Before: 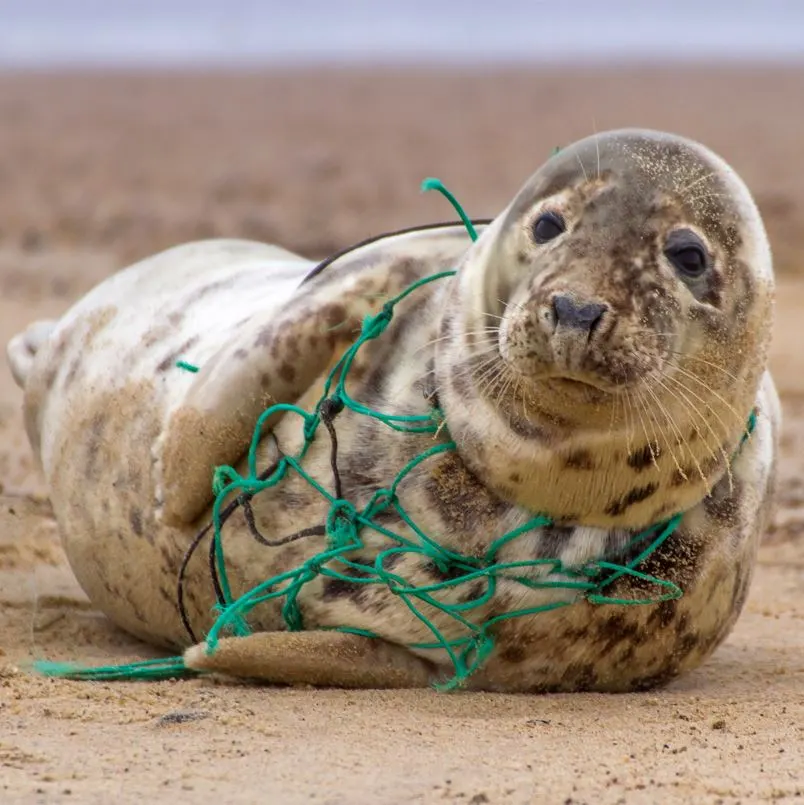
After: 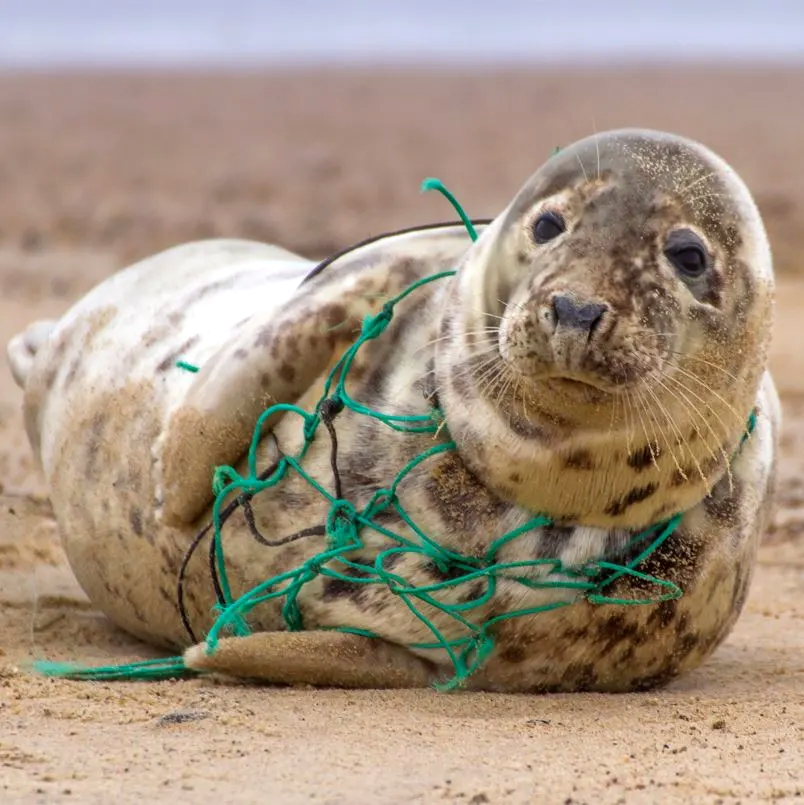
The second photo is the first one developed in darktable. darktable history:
levels: levels [0, 0.48, 0.961]
tone equalizer: on, module defaults
